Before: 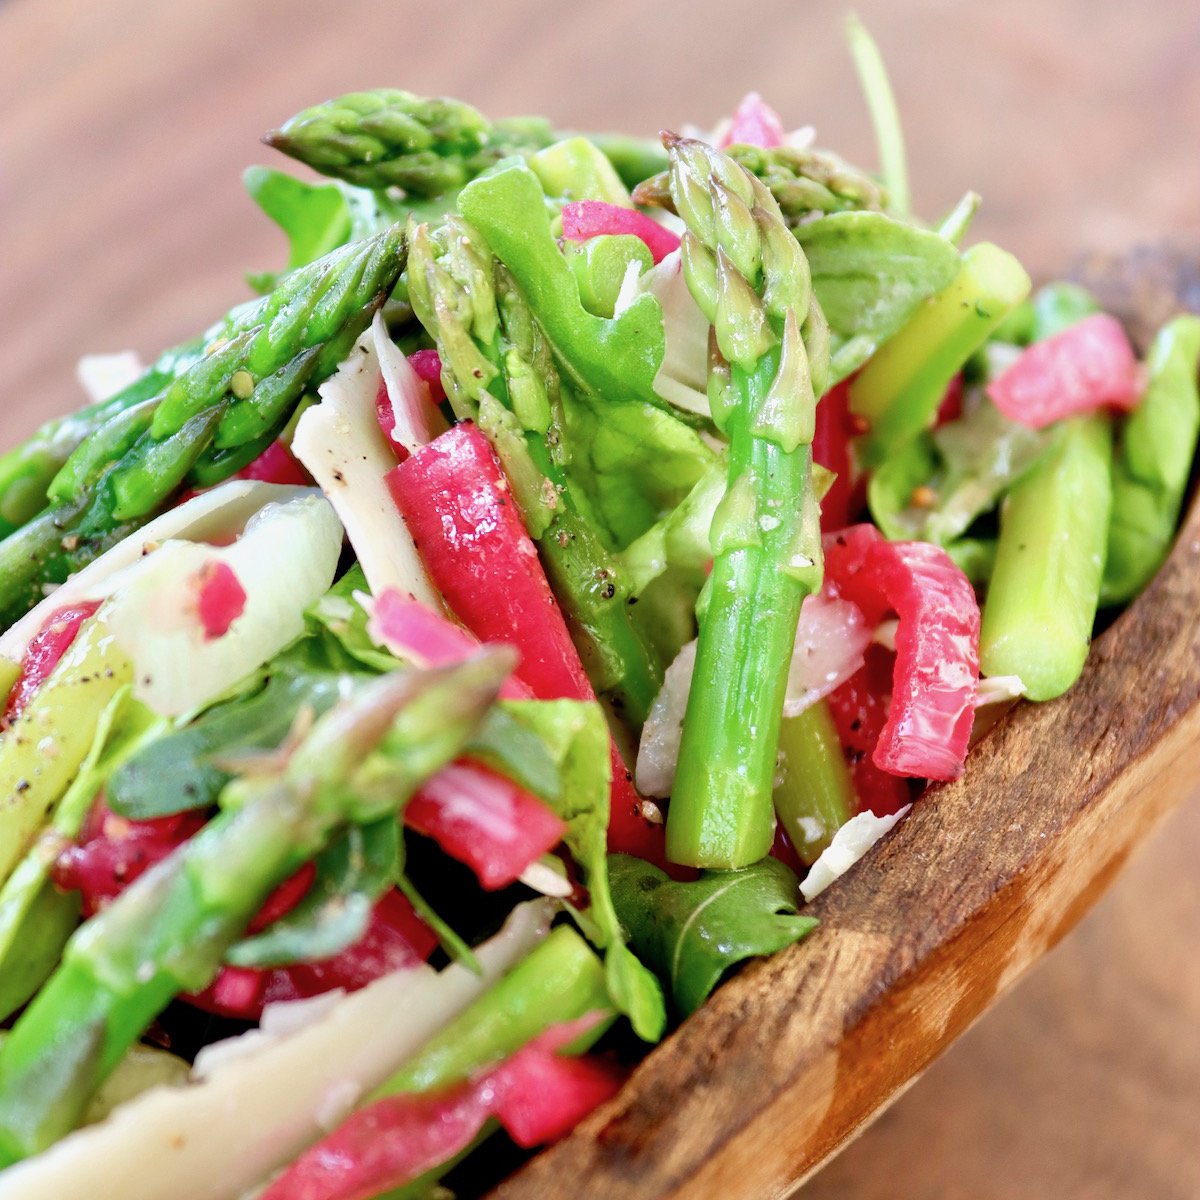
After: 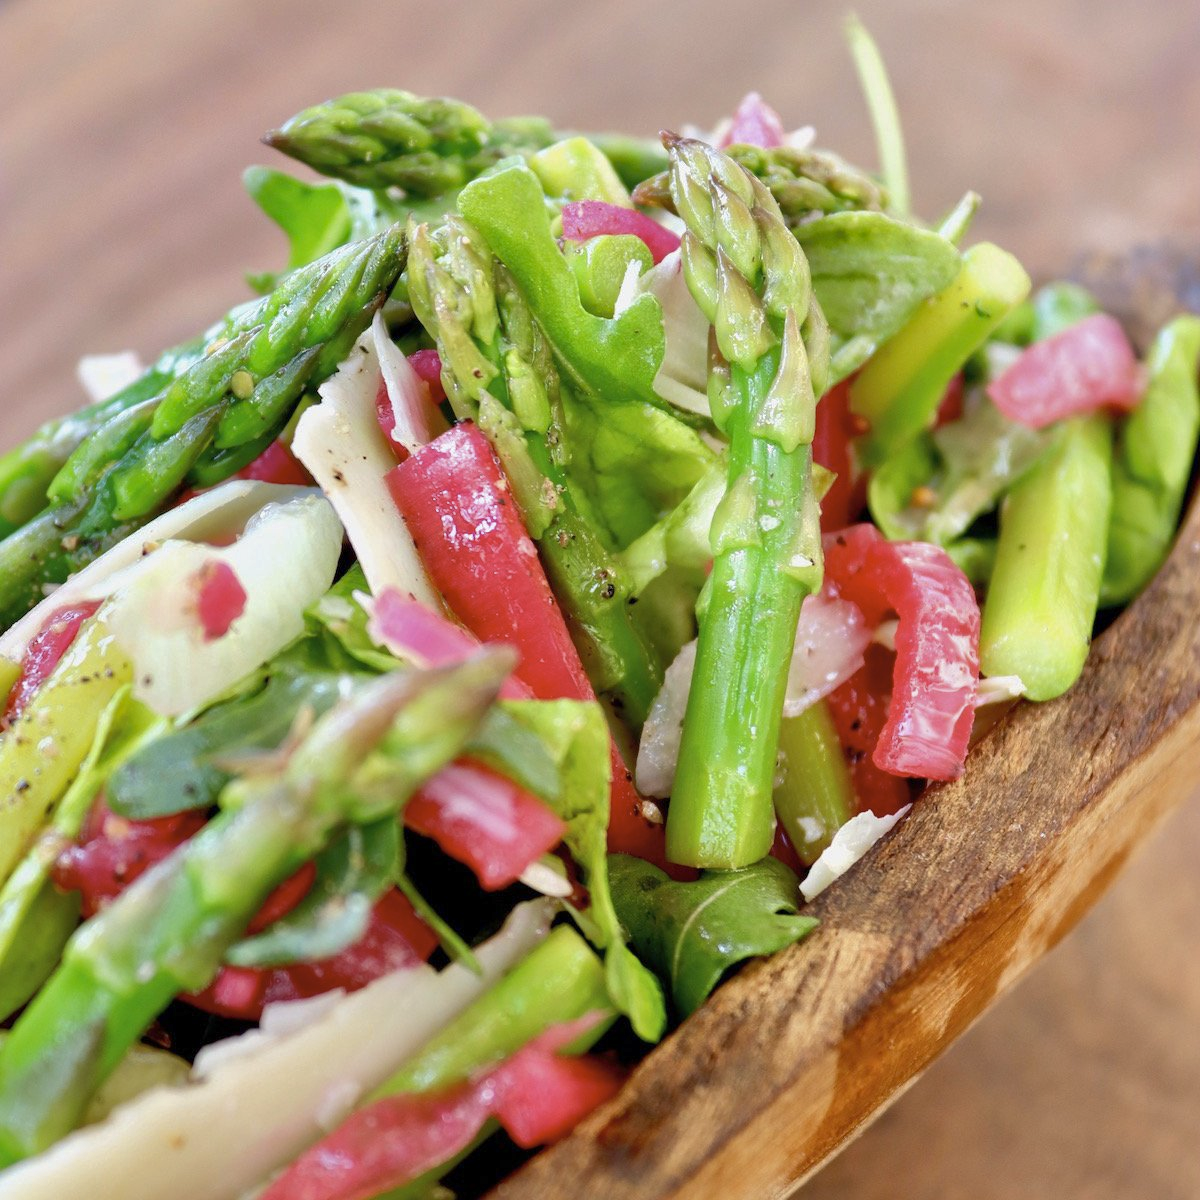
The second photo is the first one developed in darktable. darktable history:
color contrast: green-magenta contrast 0.81
shadows and highlights: on, module defaults
